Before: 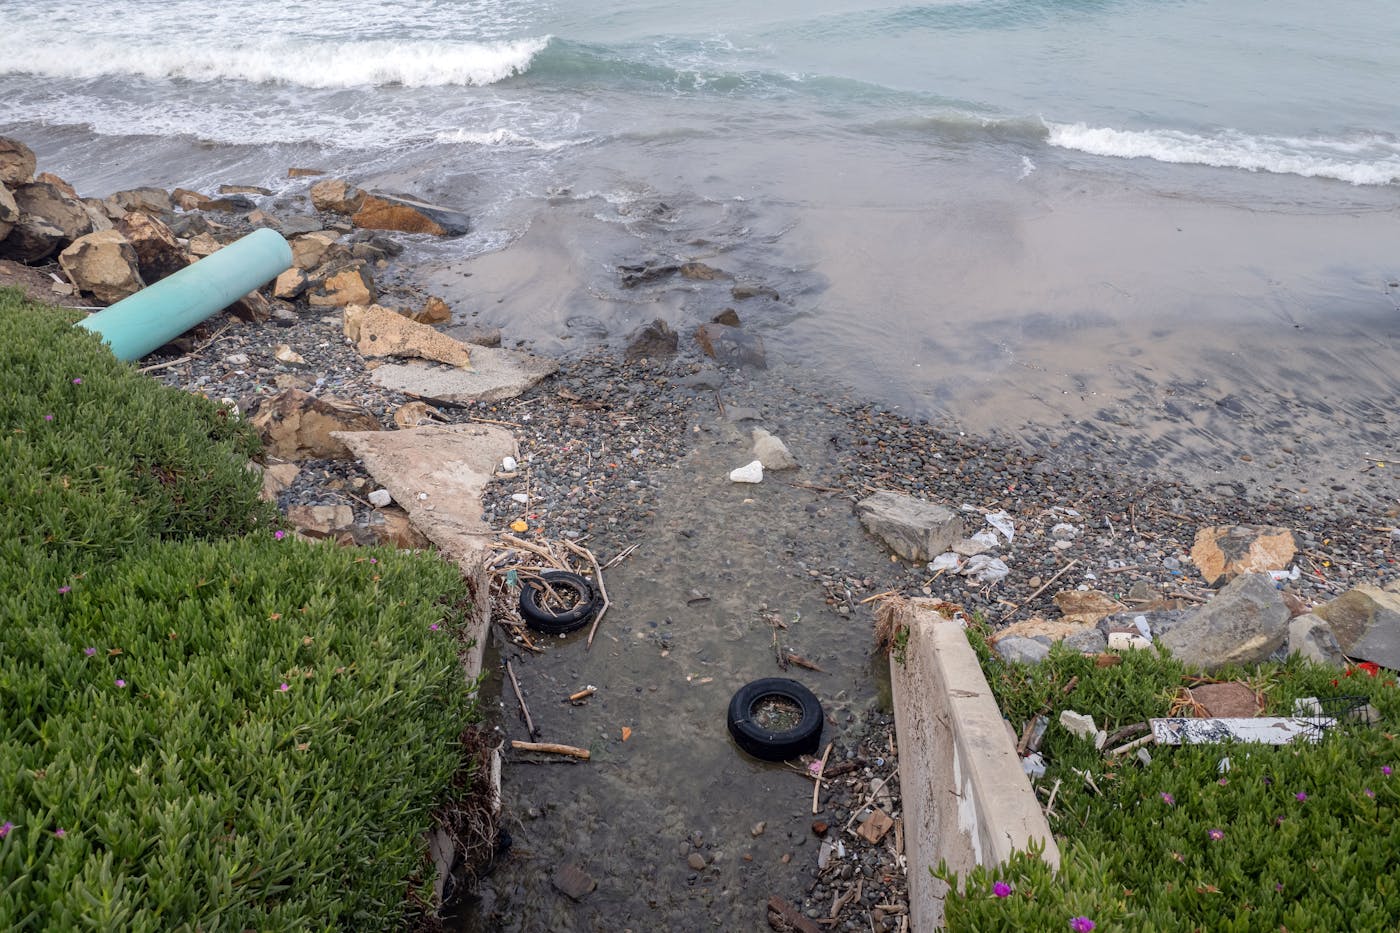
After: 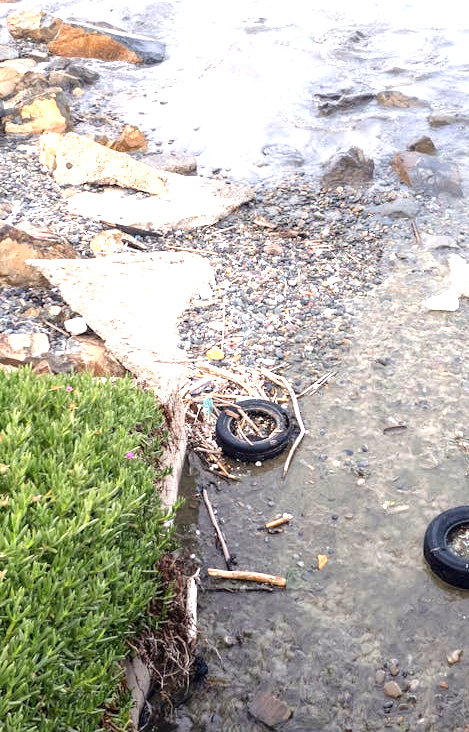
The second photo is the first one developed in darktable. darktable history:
exposure: black level correction 0, exposure 1.675 EV, compensate exposure bias true, compensate highlight preservation false
crop and rotate: left 21.77%, top 18.528%, right 44.676%, bottom 2.997%
